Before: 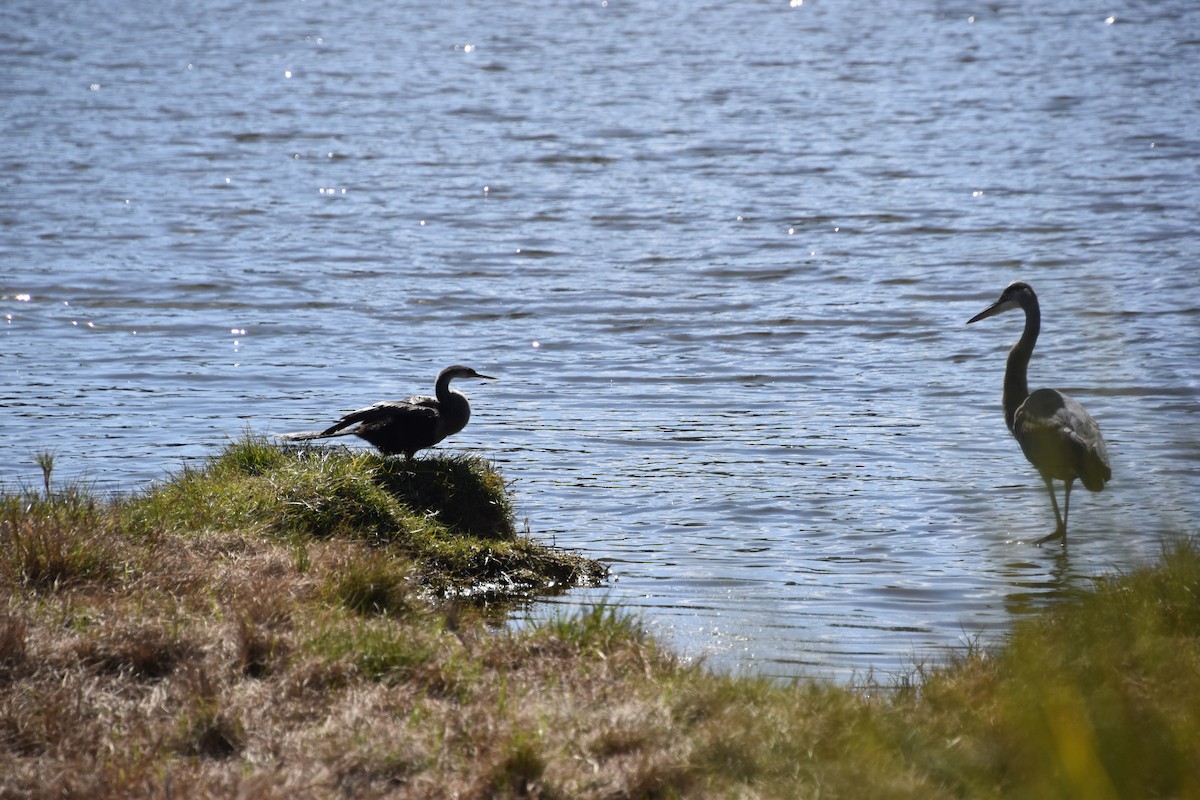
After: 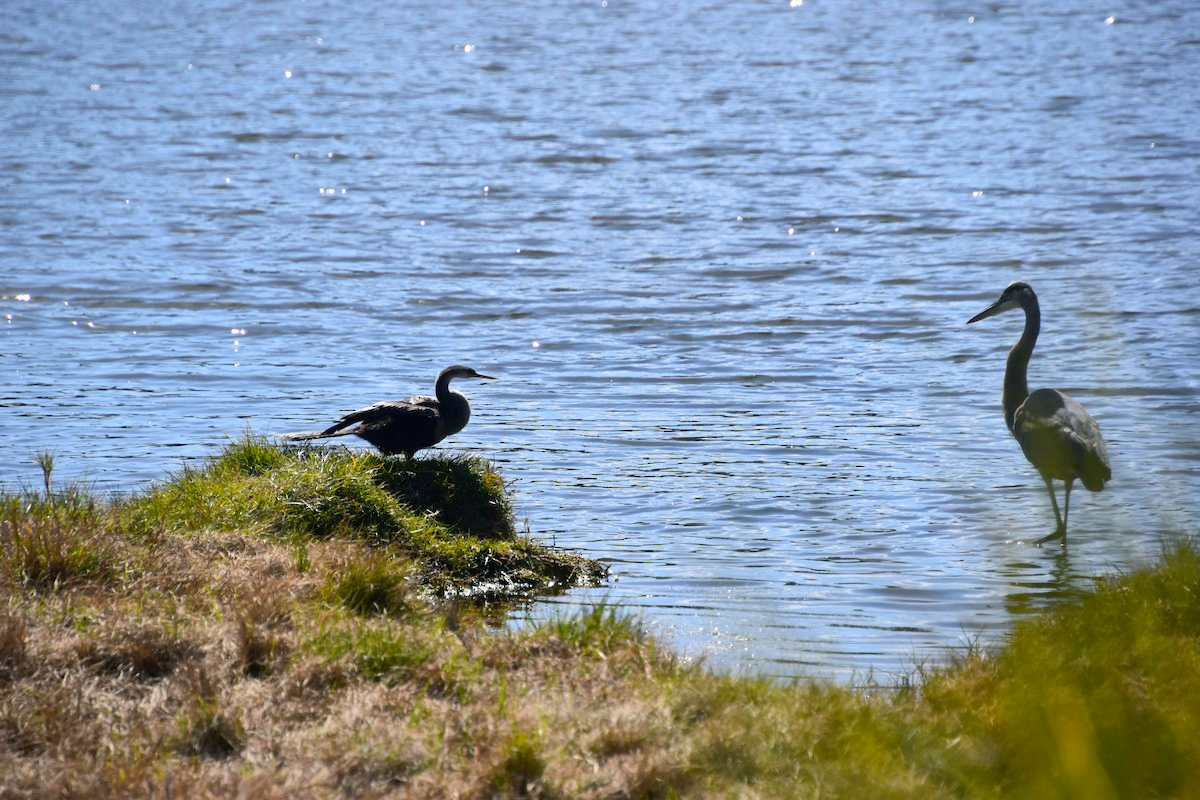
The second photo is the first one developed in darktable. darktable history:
shadows and highlights: on, module defaults
tone curve: curves: ch0 [(0, 0) (0.004, 0.001) (0.133, 0.112) (0.325, 0.362) (0.832, 0.893) (1, 1)], color space Lab, independent channels, preserve colors none
color balance rgb: shadows lift › chroma 2.058%, shadows lift › hue 214.31°, power › hue 307.77°, perceptual saturation grading › global saturation 29.936%, global vibrance 20%
